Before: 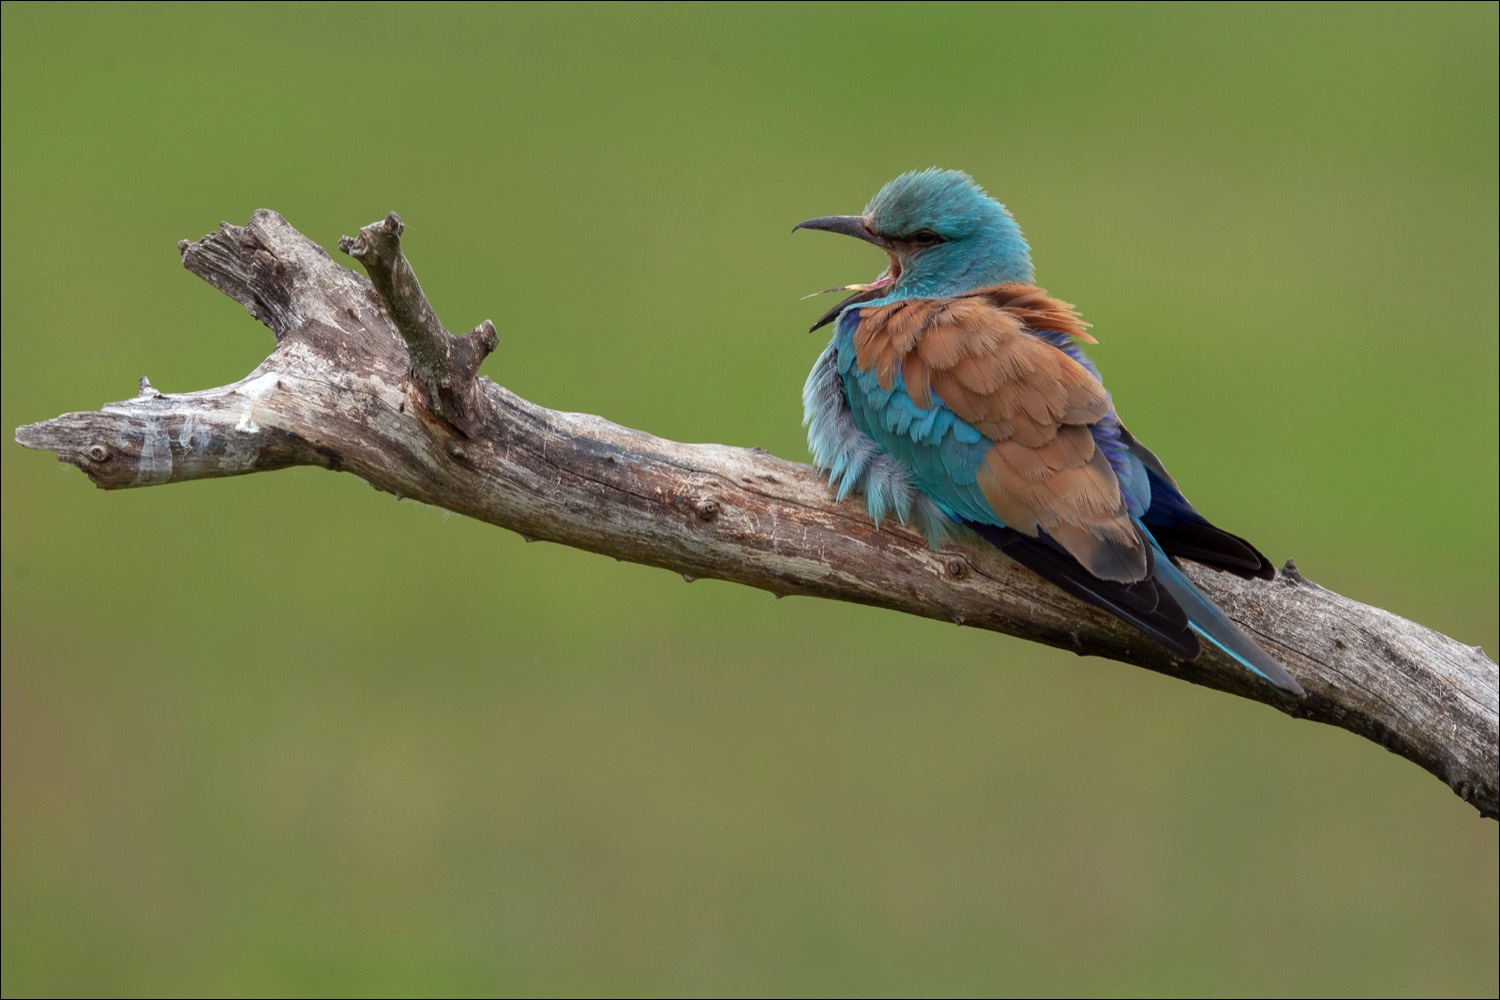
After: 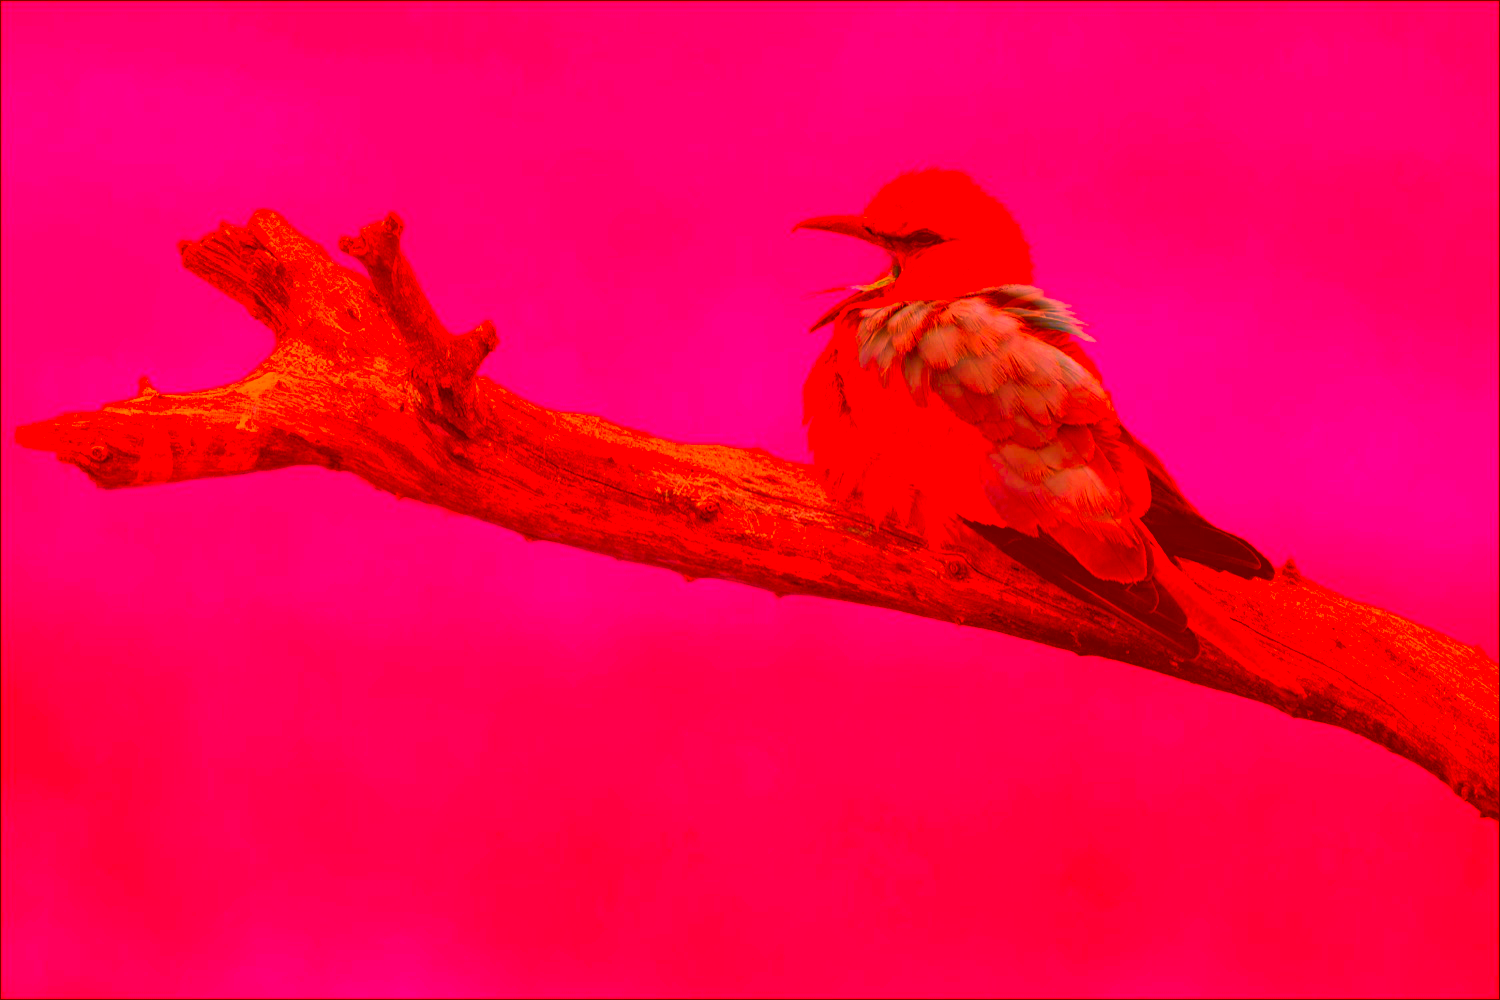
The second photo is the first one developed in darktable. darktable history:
shadows and highlights: on, module defaults
exposure: exposure -0.048 EV, compensate highlight preservation false
tone curve: curves: ch0 [(0, 0) (0.253, 0.237) (1, 1)]; ch1 [(0, 0) (0.411, 0.385) (0.502, 0.506) (0.557, 0.565) (0.66, 0.683) (1, 1)]; ch2 [(0, 0) (0.394, 0.413) (0.5, 0.5) (1, 1)], color space Lab, independent channels, preserve colors none
color correction: highlights a* -39.43, highlights b* -39.36, shadows a* -39.36, shadows b* -39.64, saturation -2.95
